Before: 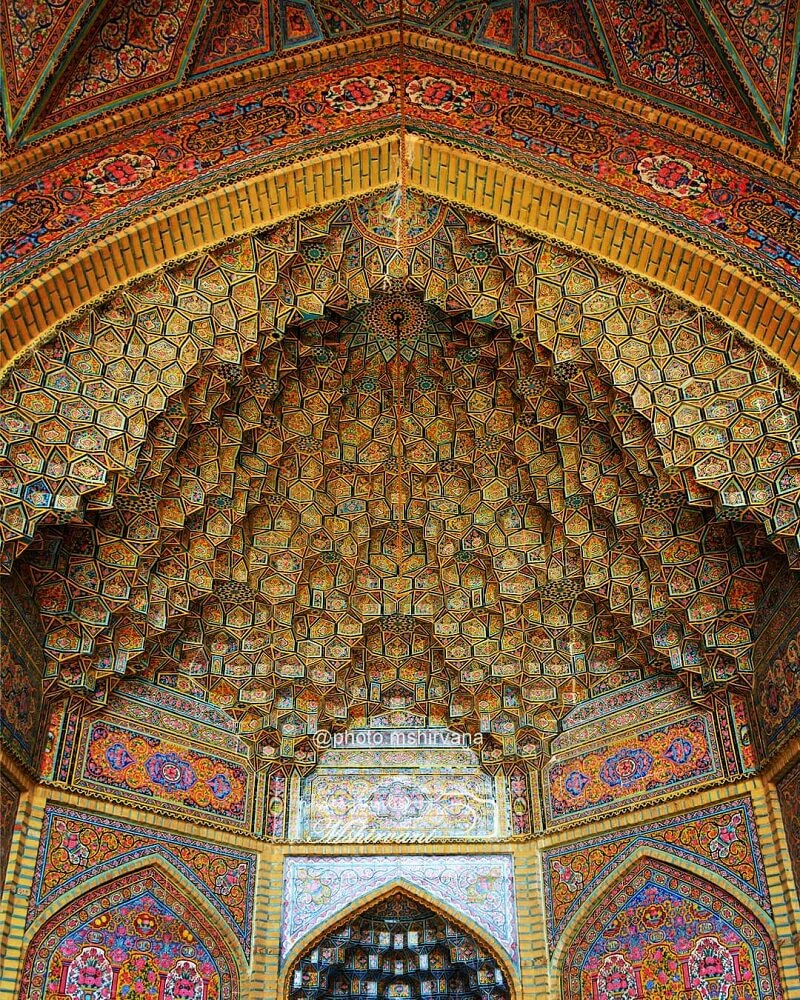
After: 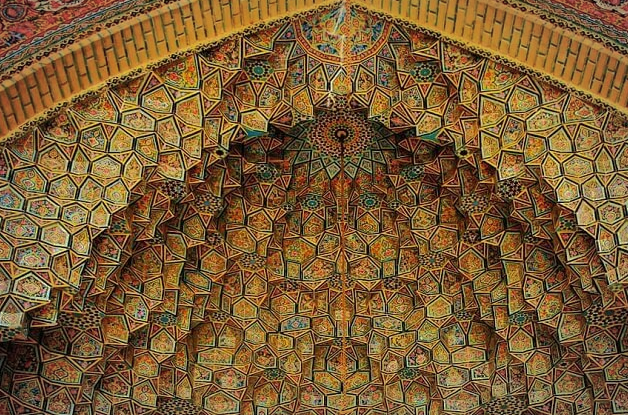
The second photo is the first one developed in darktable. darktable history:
shadows and highlights: shadows 40, highlights -60
vignetting: fall-off radius 100%, width/height ratio 1.337
crop: left 7.036%, top 18.398%, right 14.379%, bottom 40.043%
